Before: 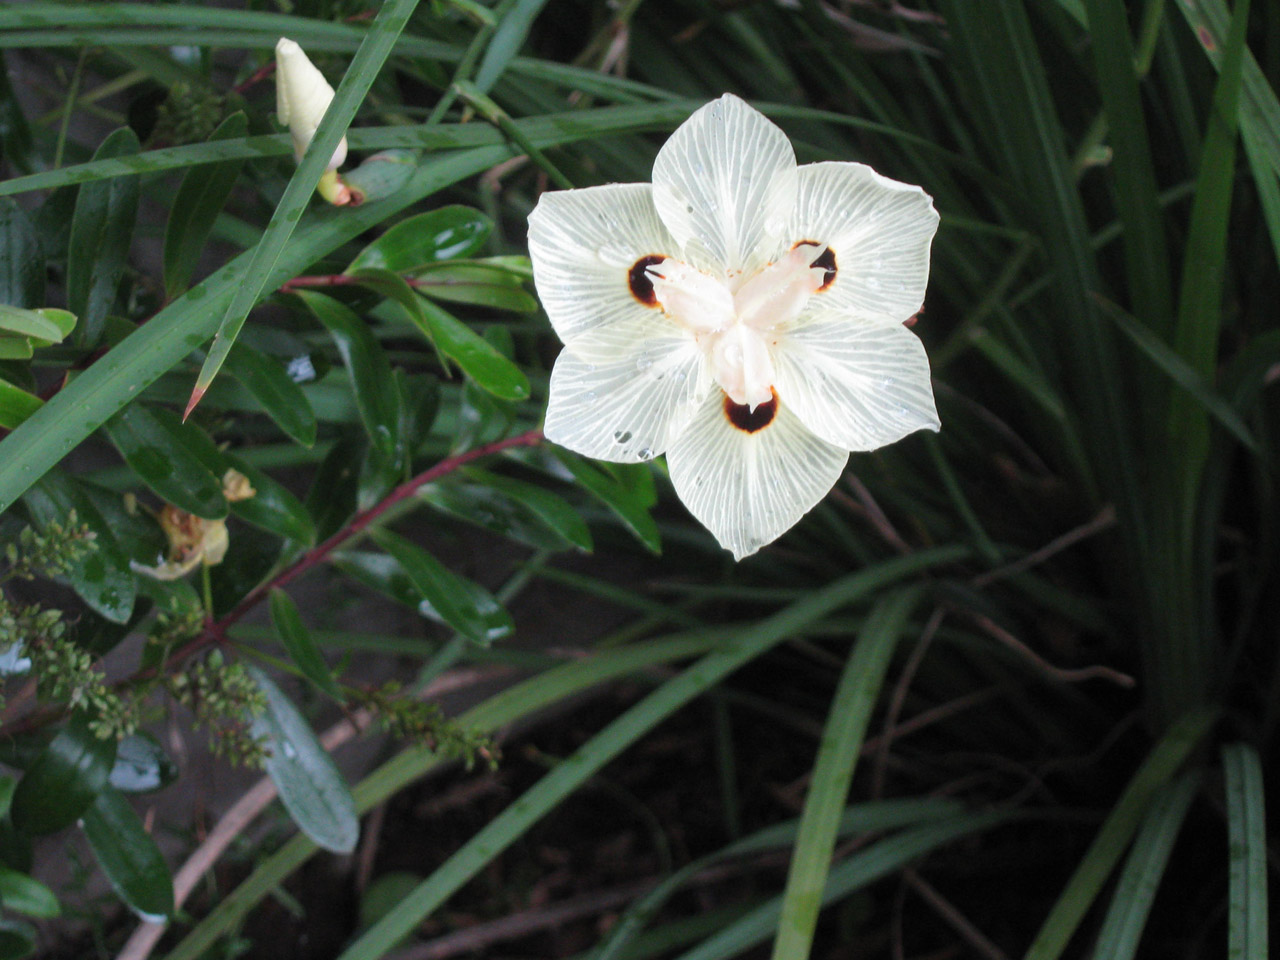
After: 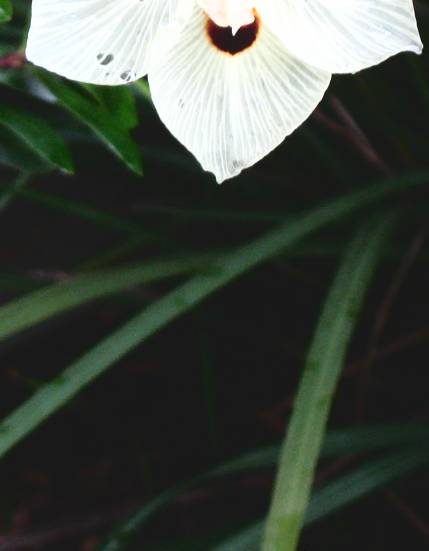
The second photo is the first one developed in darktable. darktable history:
crop: left 40.527%, top 39.465%, right 25.904%, bottom 3.105%
tone curve: curves: ch0 [(0, 0) (0.003, 0.082) (0.011, 0.082) (0.025, 0.088) (0.044, 0.088) (0.069, 0.093) (0.1, 0.101) (0.136, 0.109) (0.177, 0.129) (0.224, 0.155) (0.277, 0.214) (0.335, 0.289) (0.399, 0.378) (0.468, 0.476) (0.543, 0.589) (0.623, 0.713) (0.709, 0.826) (0.801, 0.908) (0.898, 0.98) (1, 1)], color space Lab, independent channels, preserve colors none
exposure: compensate highlight preservation false
